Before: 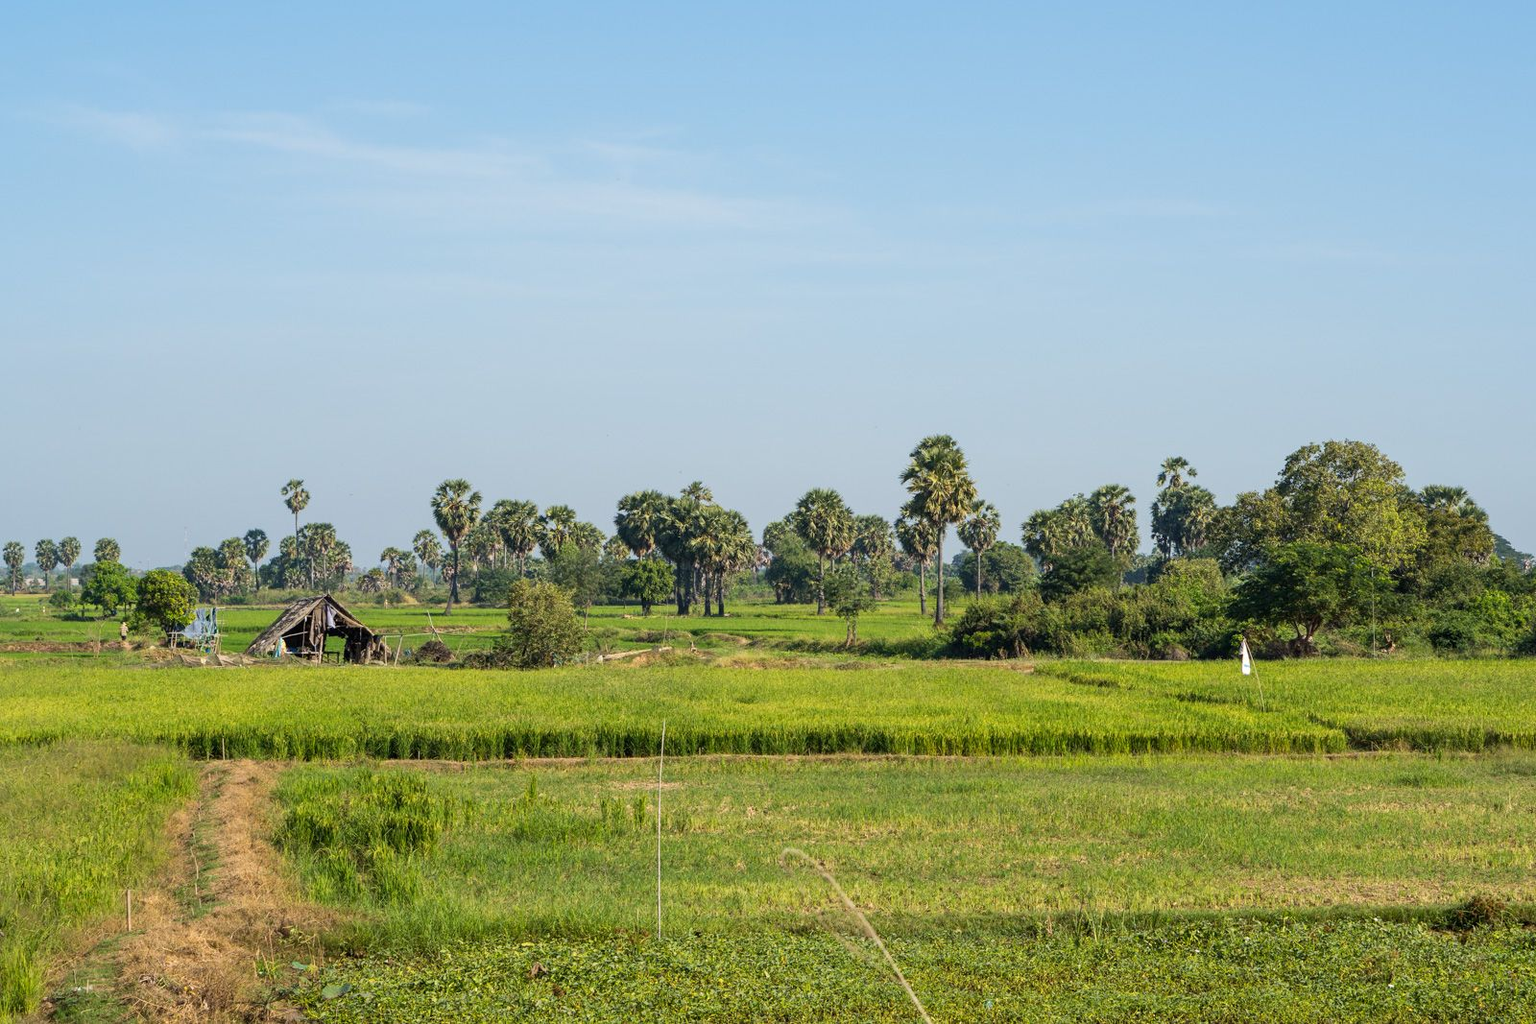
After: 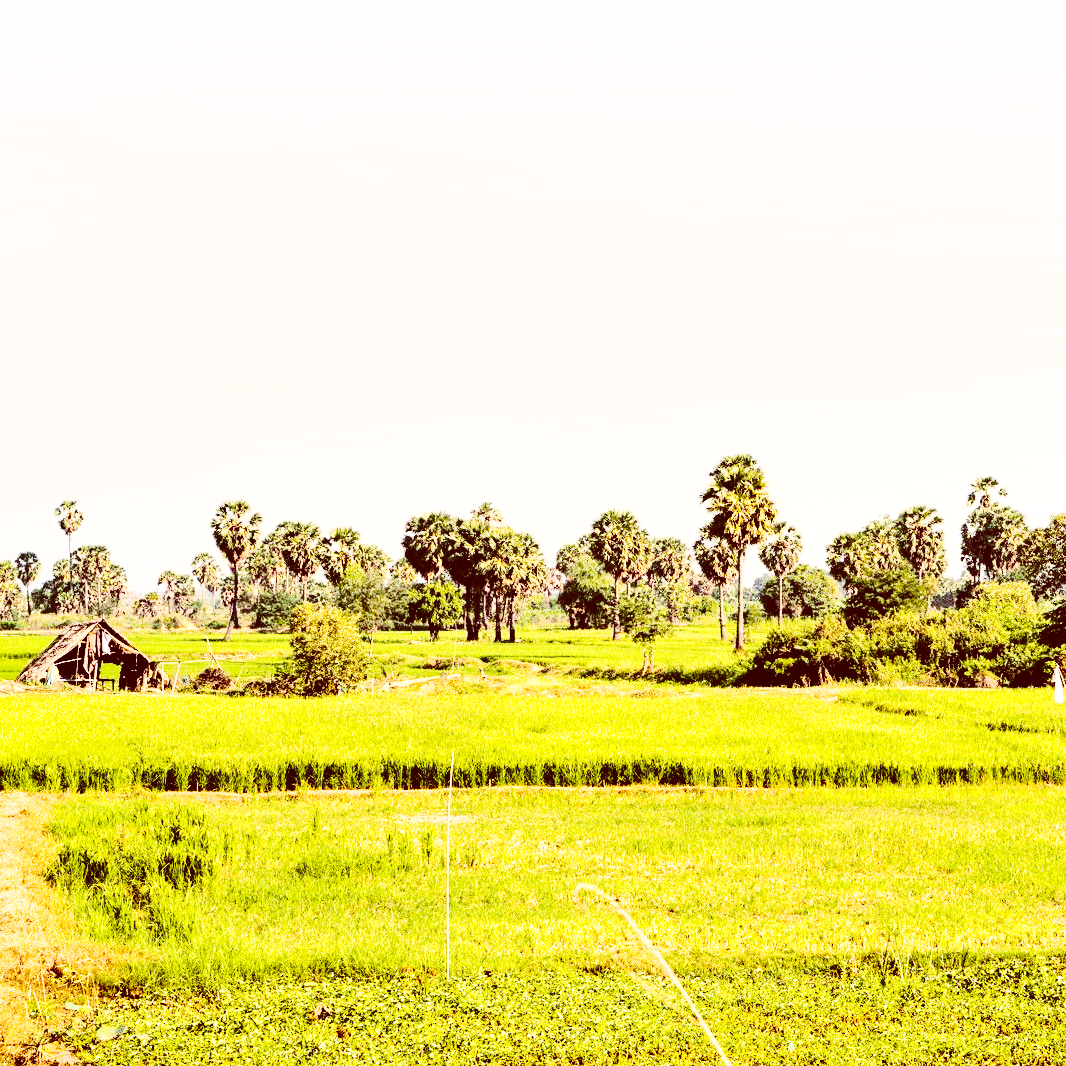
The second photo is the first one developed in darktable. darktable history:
white balance: red 0.978, blue 0.999
exposure: black level correction 0, exposure 1 EV, compensate highlight preservation false
tone equalizer: -8 EV -0.75 EV, -7 EV -0.7 EV, -6 EV -0.6 EV, -5 EV -0.4 EV, -3 EV 0.4 EV, -2 EV 0.6 EV, -1 EV 0.7 EV, +0 EV 0.75 EV, edges refinement/feathering 500, mask exposure compensation -1.57 EV, preserve details no
crop and rotate: left 15.055%, right 18.278%
base curve: curves: ch0 [(0, 0) (0.036, 0.025) (0.121, 0.166) (0.206, 0.329) (0.605, 0.79) (1, 1)], preserve colors none
tone curve: curves: ch0 [(0, 0.011) (0.104, 0.085) (0.236, 0.234) (0.398, 0.507) (0.498, 0.621) (0.65, 0.757) (0.835, 0.883) (1, 0.961)]; ch1 [(0, 0) (0.353, 0.344) (0.43, 0.401) (0.479, 0.476) (0.502, 0.502) (0.54, 0.542) (0.602, 0.613) (0.638, 0.668) (0.693, 0.727) (1, 1)]; ch2 [(0, 0) (0.34, 0.314) (0.434, 0.43) (0.5, 0.506) (0.521, 0.54) (0.54, 0.56) (0.595, 0.613) (0.644, 0.729) (1, 1)], color space Lab, independent channels, preserve colors none
shadows and highlights: shadows 12, white point adjustment 1.2, soften with gaussian
color correction: highlights a* 9.03, highlights b* 8.71, shadows a* 40, shadows b* 40, saturation 0.8
